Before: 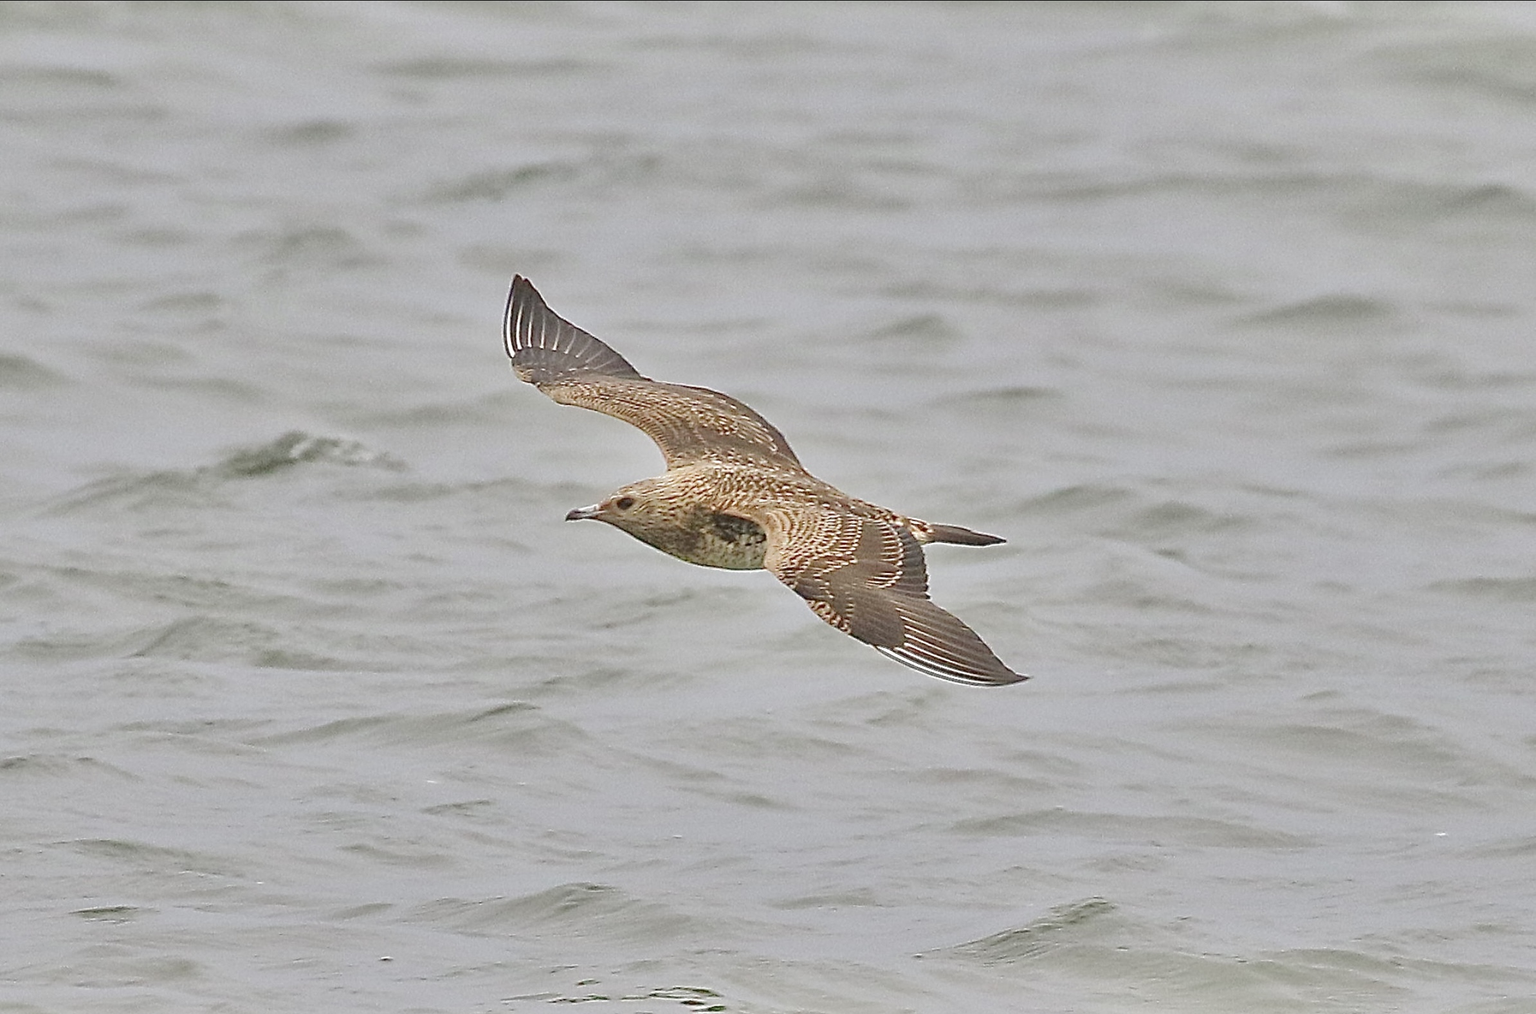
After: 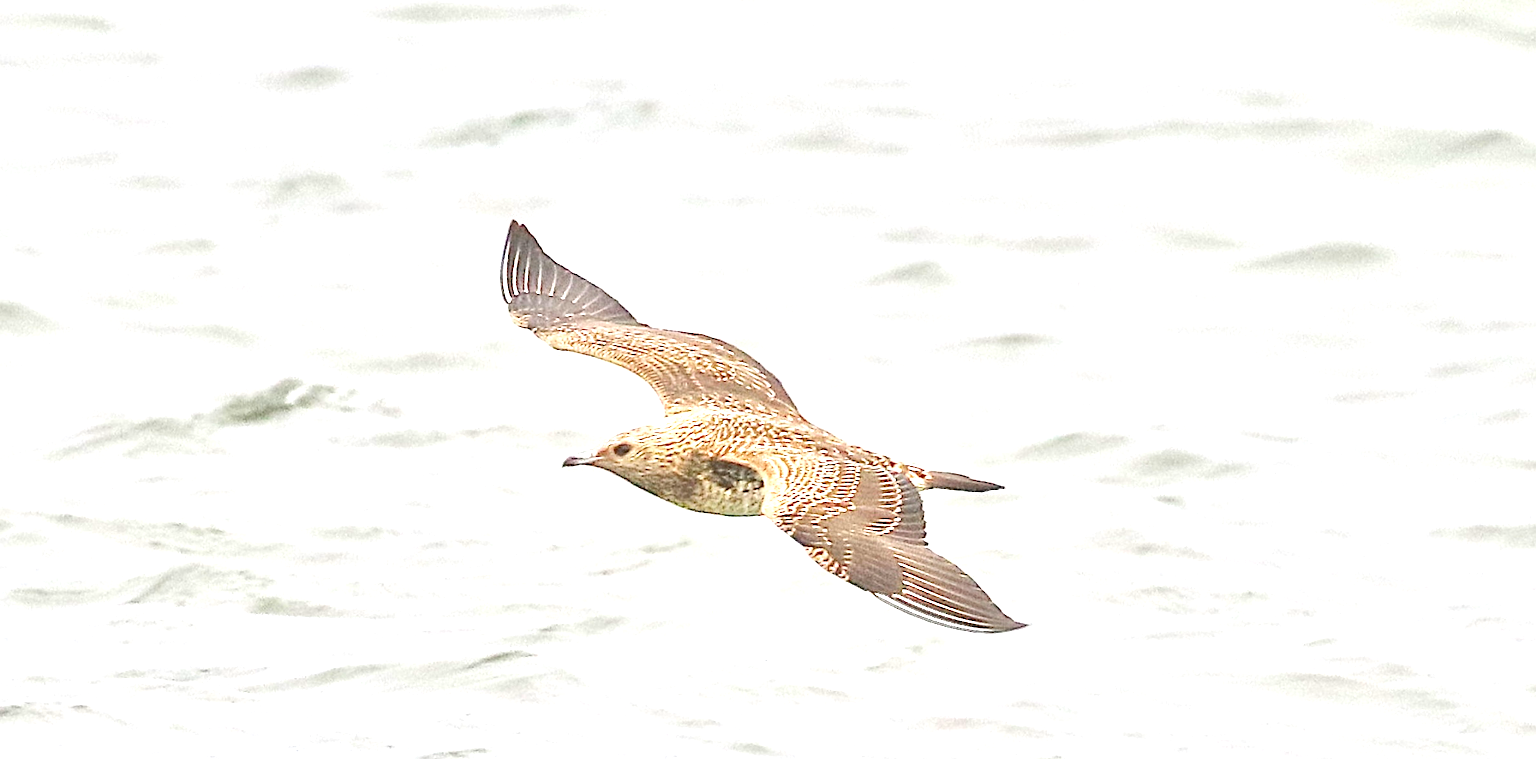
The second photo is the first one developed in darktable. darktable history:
exposure: black level correction 0.001, exposure 1.398 EV, compensate exposure bias true, compensate highlight preservation false
crop: left 0.381%, top 5.522%, bottom 19.875%
